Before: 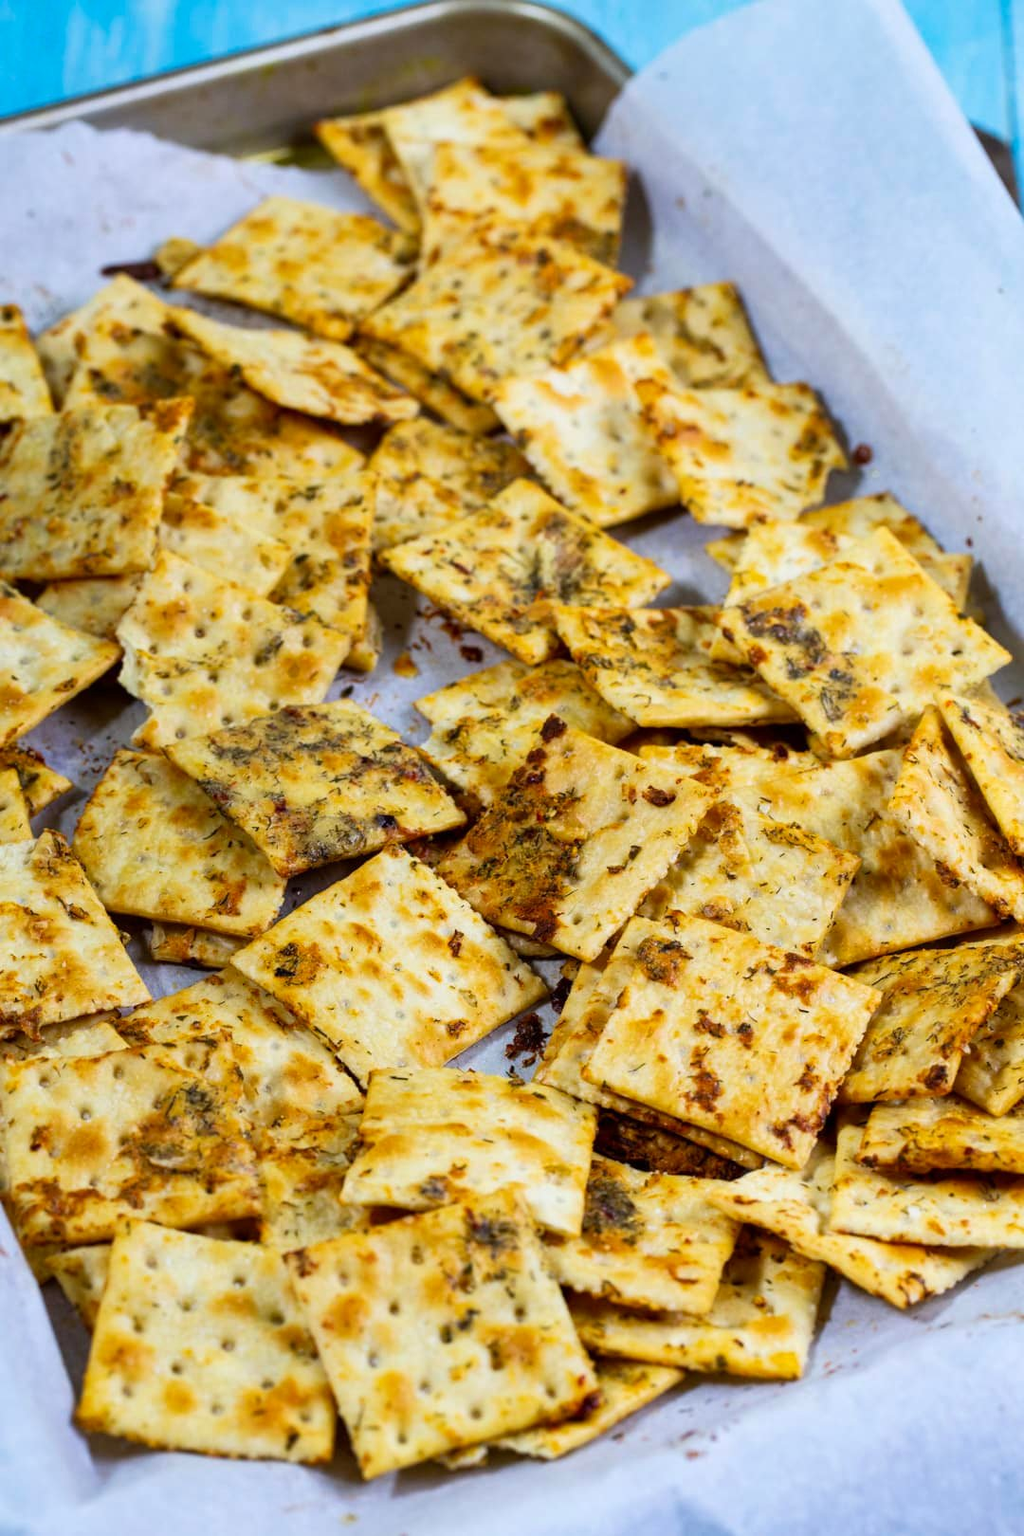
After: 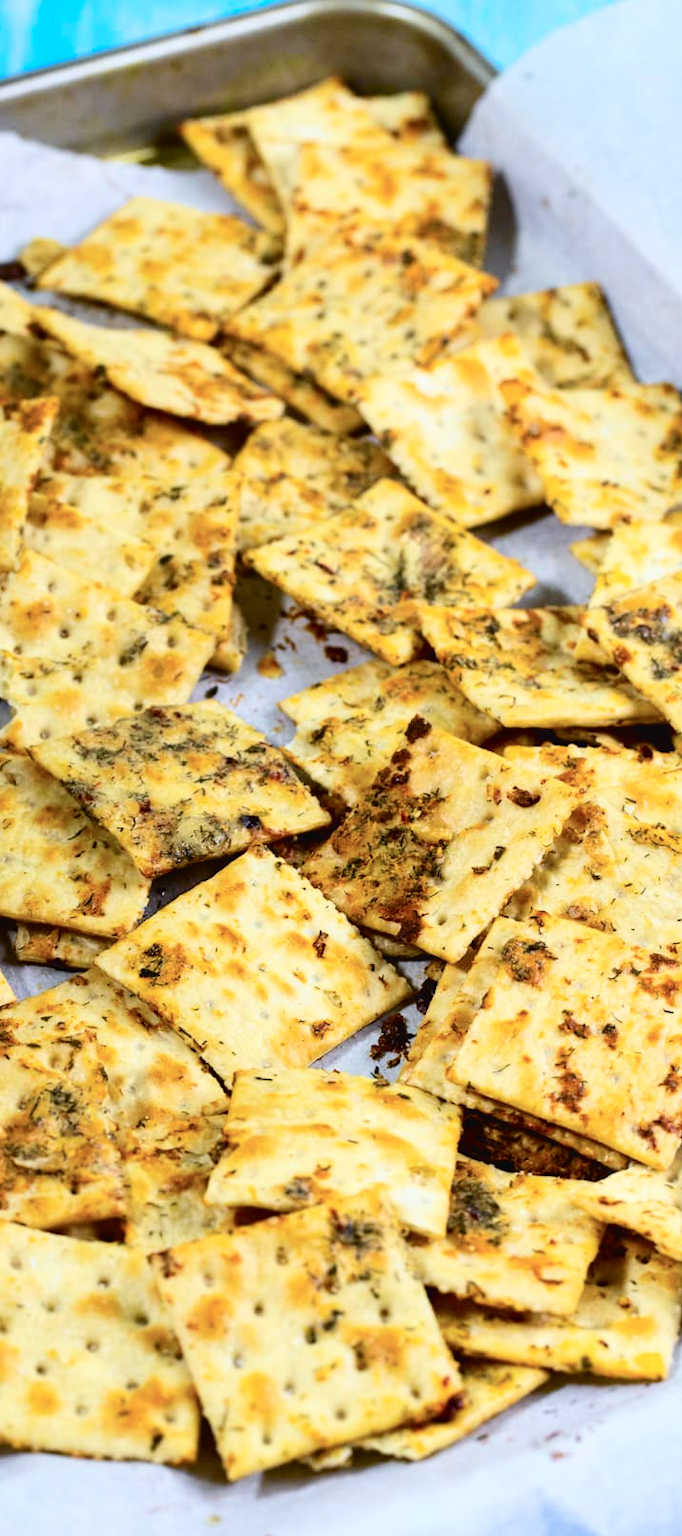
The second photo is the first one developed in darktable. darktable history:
tone curve: curves: ch0 [(0, 0.023) (0.087, 0.065) (0.184, 0.168) (0.45, 0.54) (0.57, 0.683) (0.722, 0.825) (0.877, 0.948) (1, 1)]; ch1 [(0, 0) (0.388, 0.369) (0.44, 0.45) (0.495, 0.491) (0.534, 0.528) (0.657, 0.655) (1, 1)]; ch2 [(0, 0) (0.353, 0.317) (0.408, 0.427) (0.5, 0.497) (0.534, 0.544) (0.576, 0.605) (0.625, 0.631) (1, 1)], color space Lab, independent channels, preserve colors none
crop and rotate: left 13.363%, right 19.98%
levels: black 0.095%
